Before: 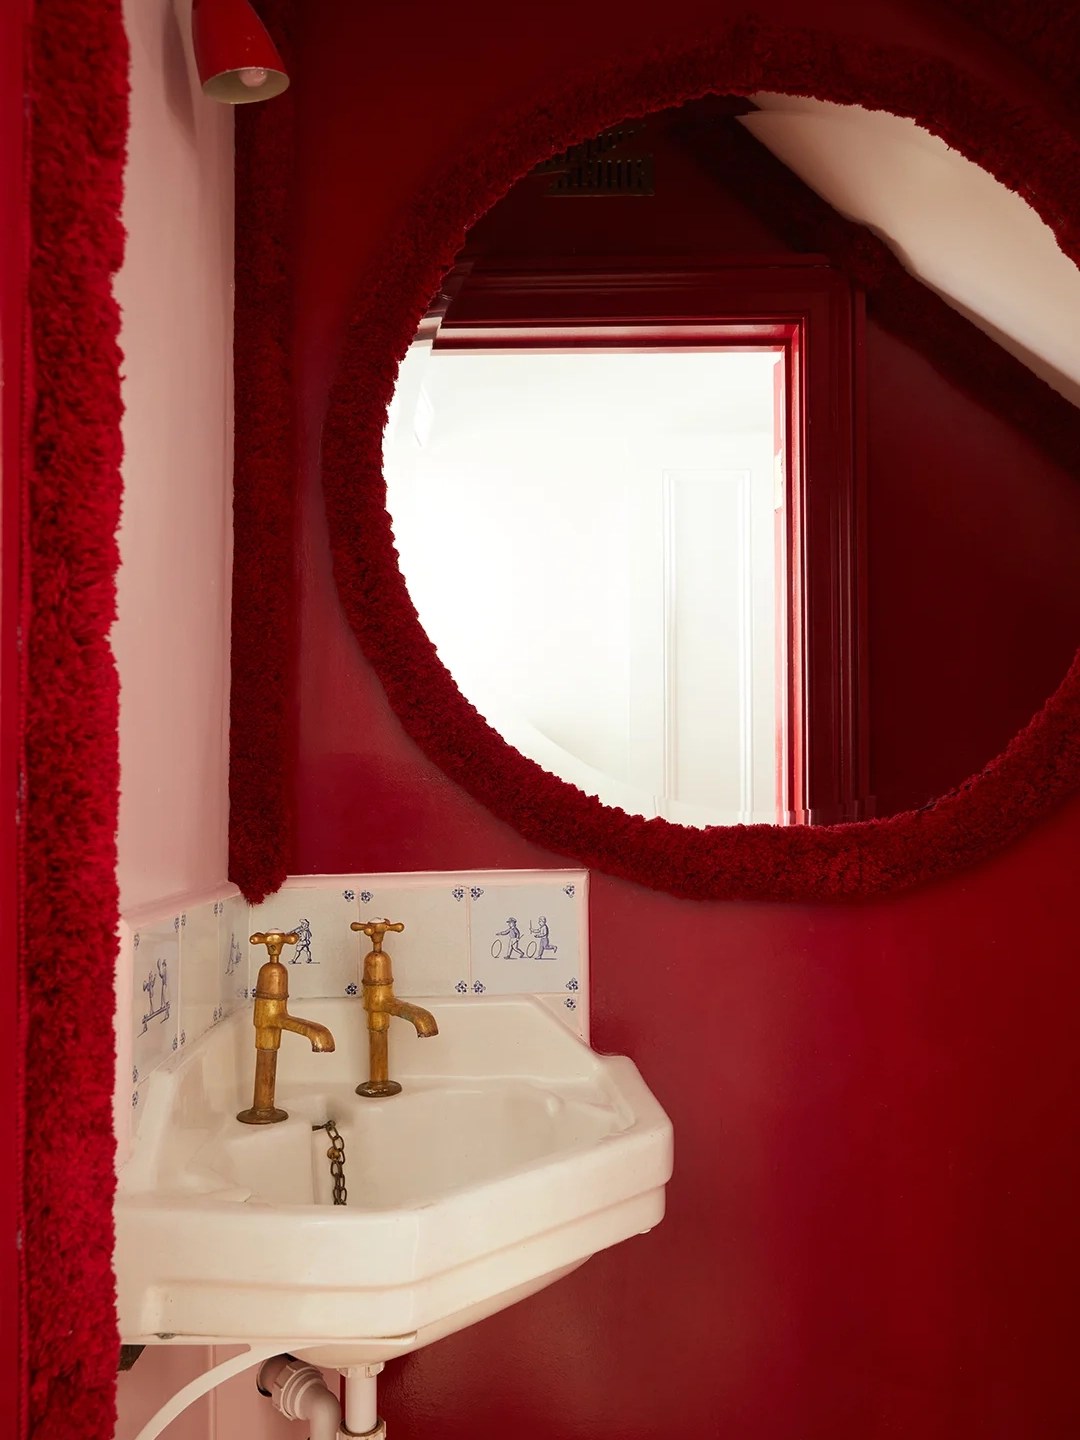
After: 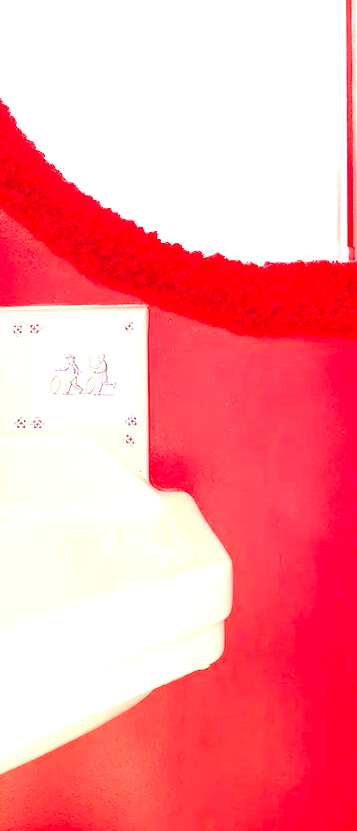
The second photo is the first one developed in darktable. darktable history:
crop: left 40.878%, top 39.176%, right 25.993%, bottom 3.081%
levels: levels [0.008, 0.318, 0.836]
exposure: black level correction 0, exposure 1 EV, compensate exposure bias true, compensate highlight preservation false
